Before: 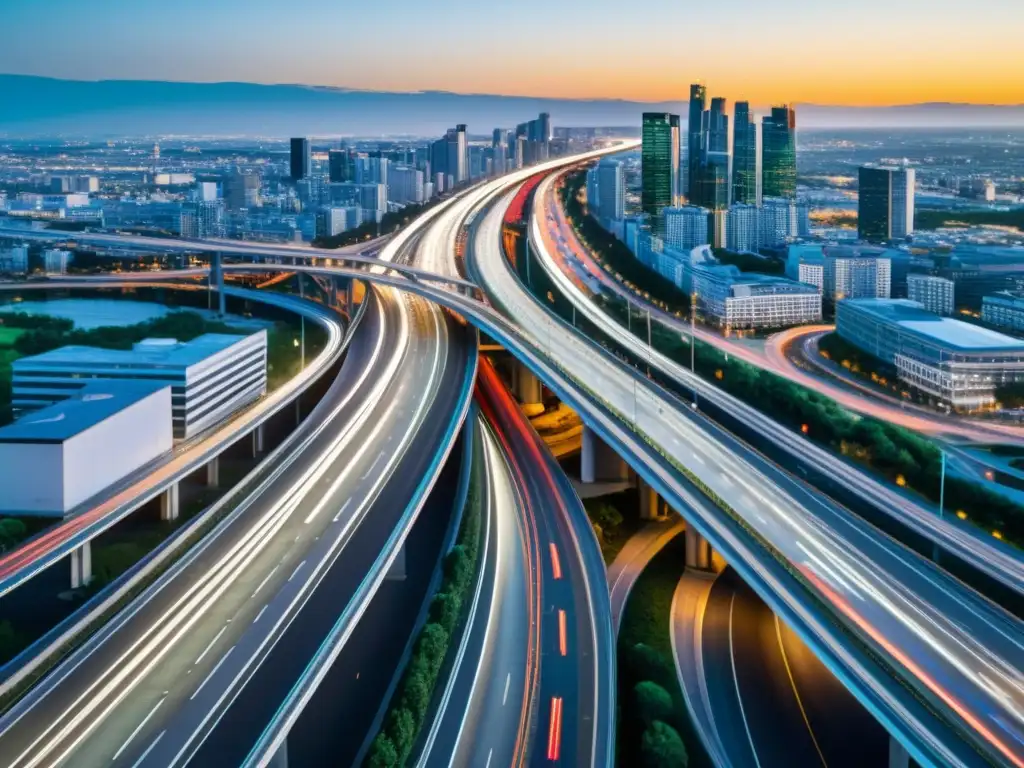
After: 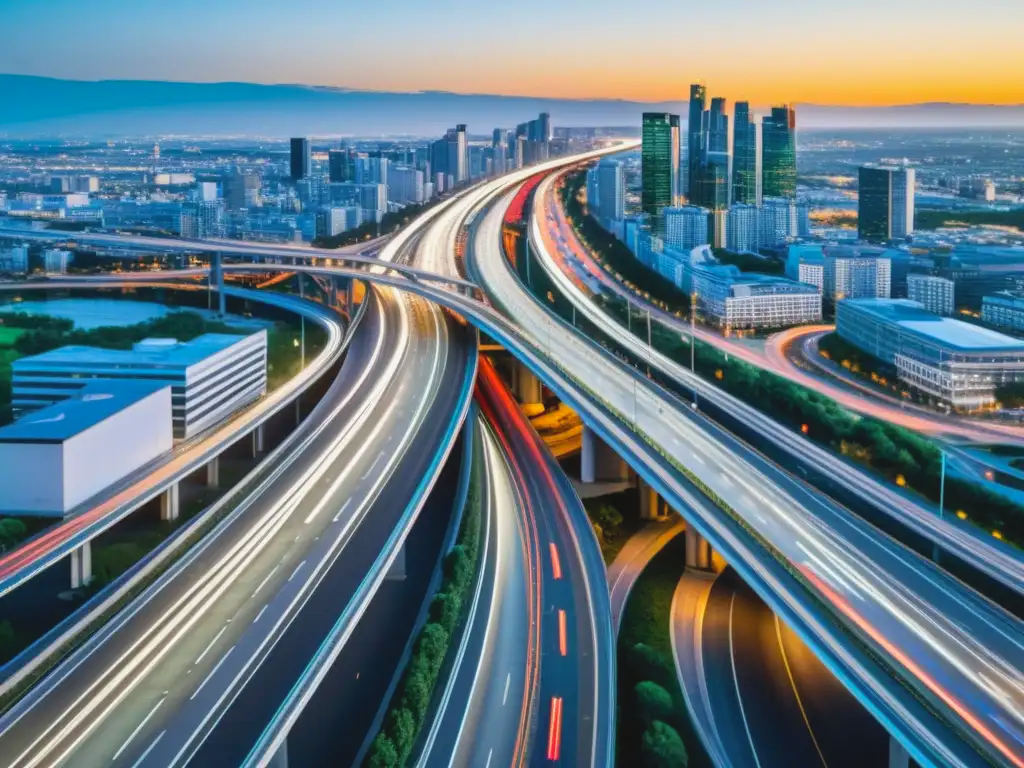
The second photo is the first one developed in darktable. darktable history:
local contrast: highlights 100%, shadows 101%, detail 120%, midtone range 0.2
contrast brightness saturation: contrast -0.096, brightness 0.054, saturation 0.084
